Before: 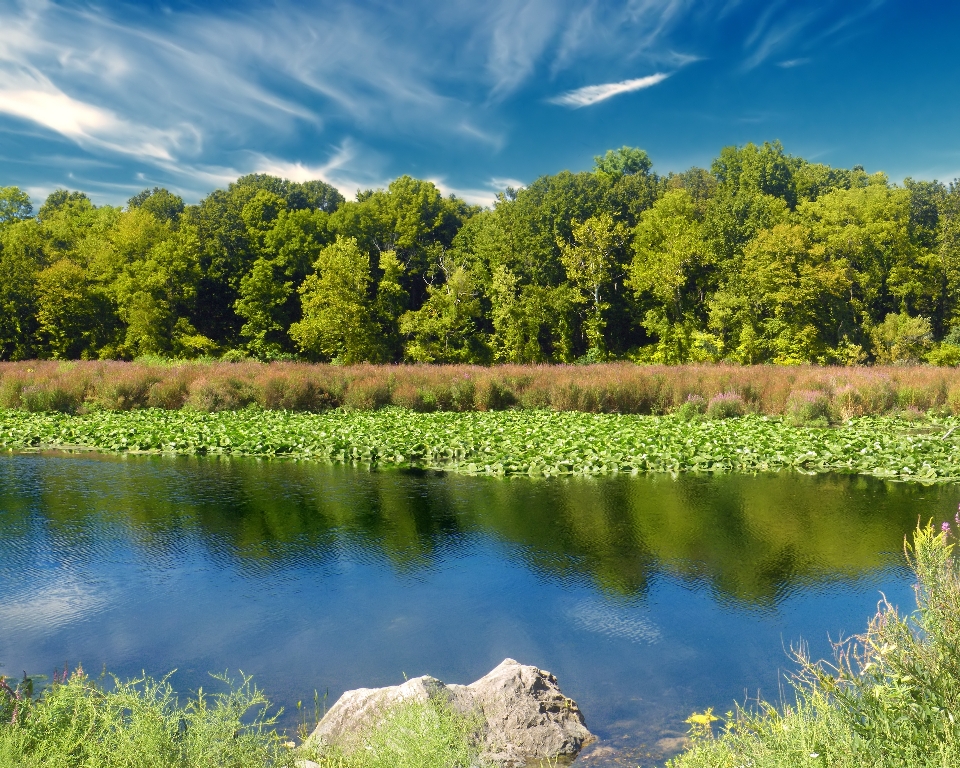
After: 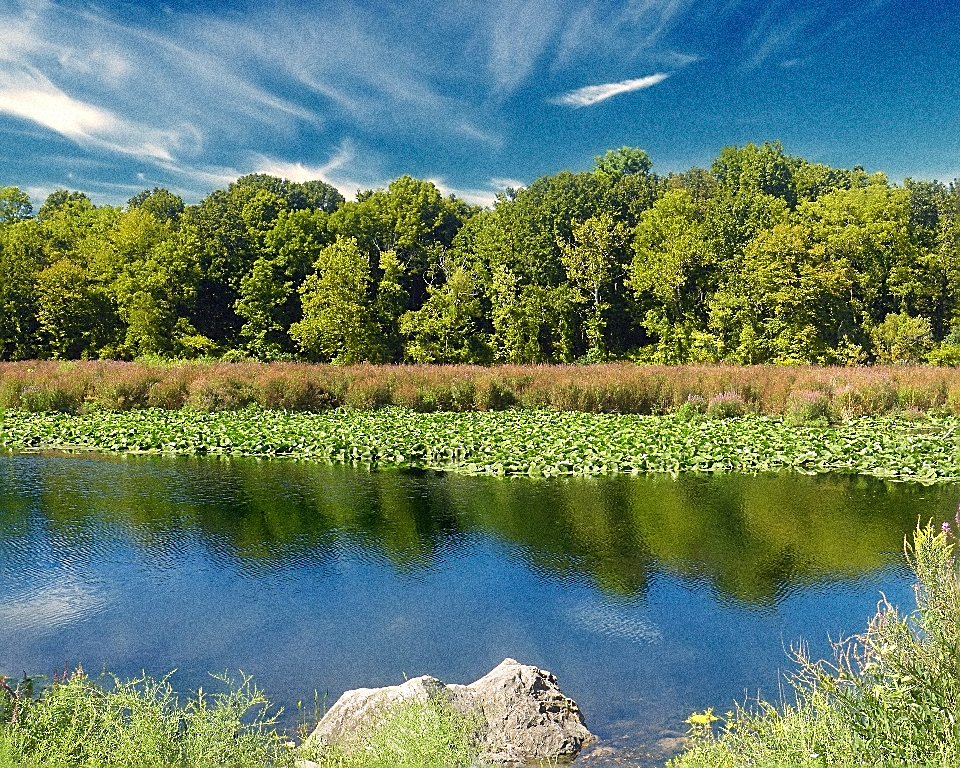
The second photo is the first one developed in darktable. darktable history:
grain: coarseness 14.49 ISO, strength 48.04%, mid-tones bias 35%
sharpen: radius 1.4, amount 1.25, threshold 0.7
